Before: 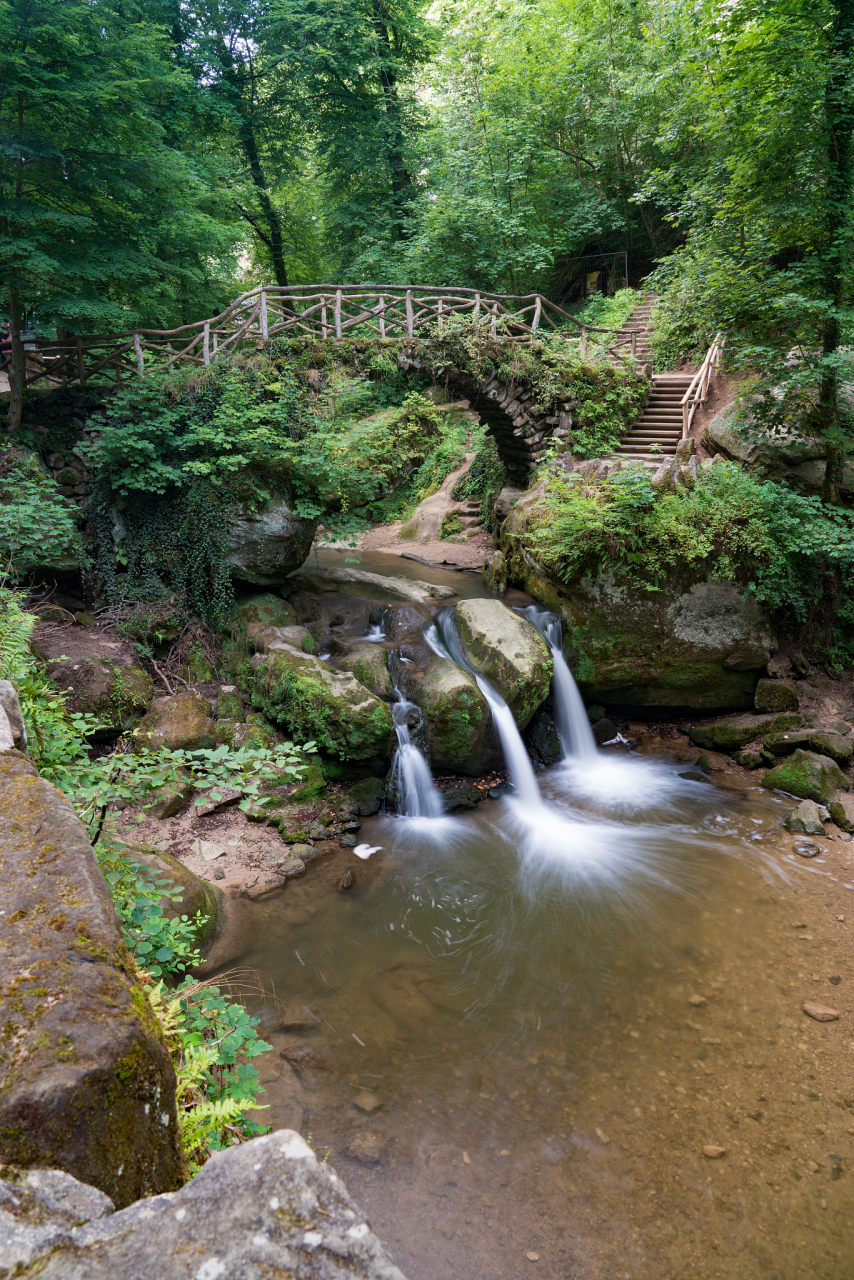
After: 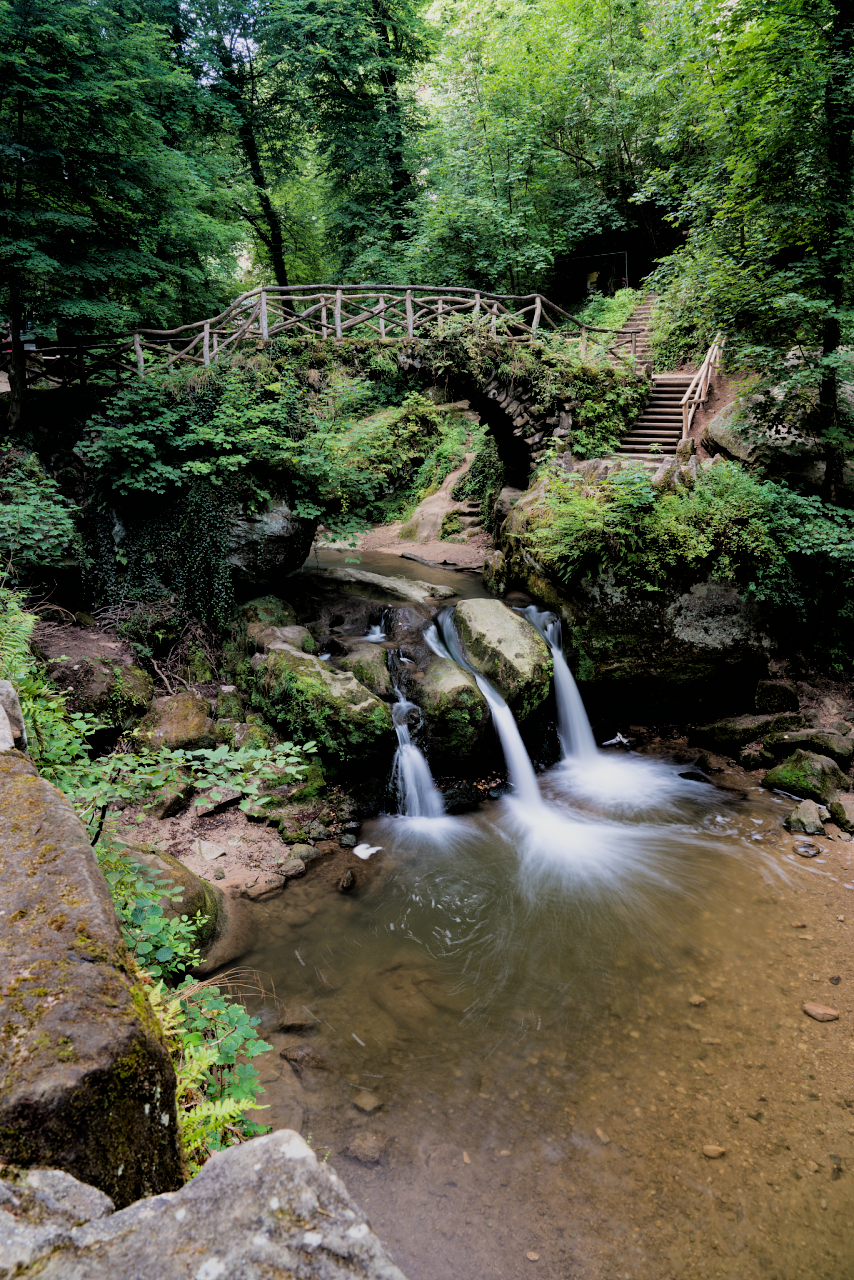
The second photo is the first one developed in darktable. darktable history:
filmic rgb: black relative exposure -3.81 EV, white relative exposure 3.49 EV, hardness 2.65, contrast 1.103, color science v6 (2022)
